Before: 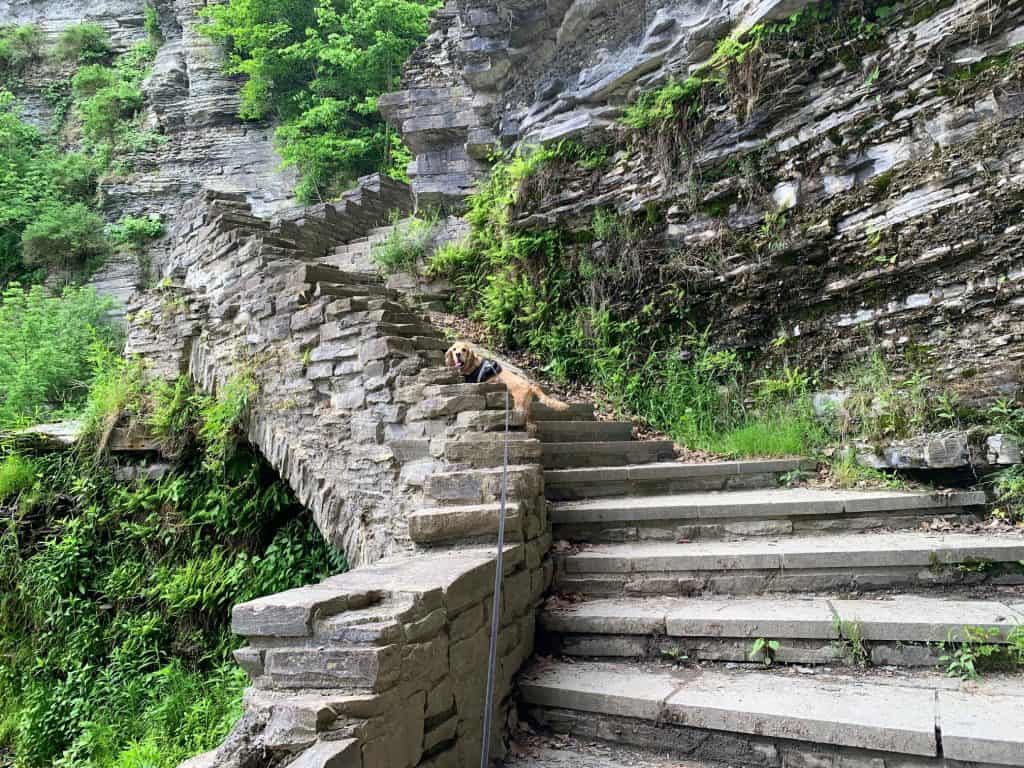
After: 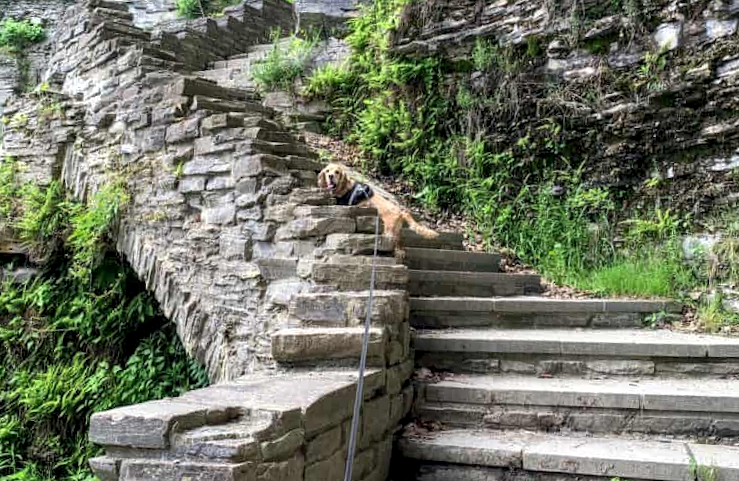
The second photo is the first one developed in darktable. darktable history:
tone equalizer: on, module defaults
crop and rotate: angle -3.37°, left 9.79%, top 20.73%, right 12.42%, bottom 11.82%
local contrast: detail 130%
